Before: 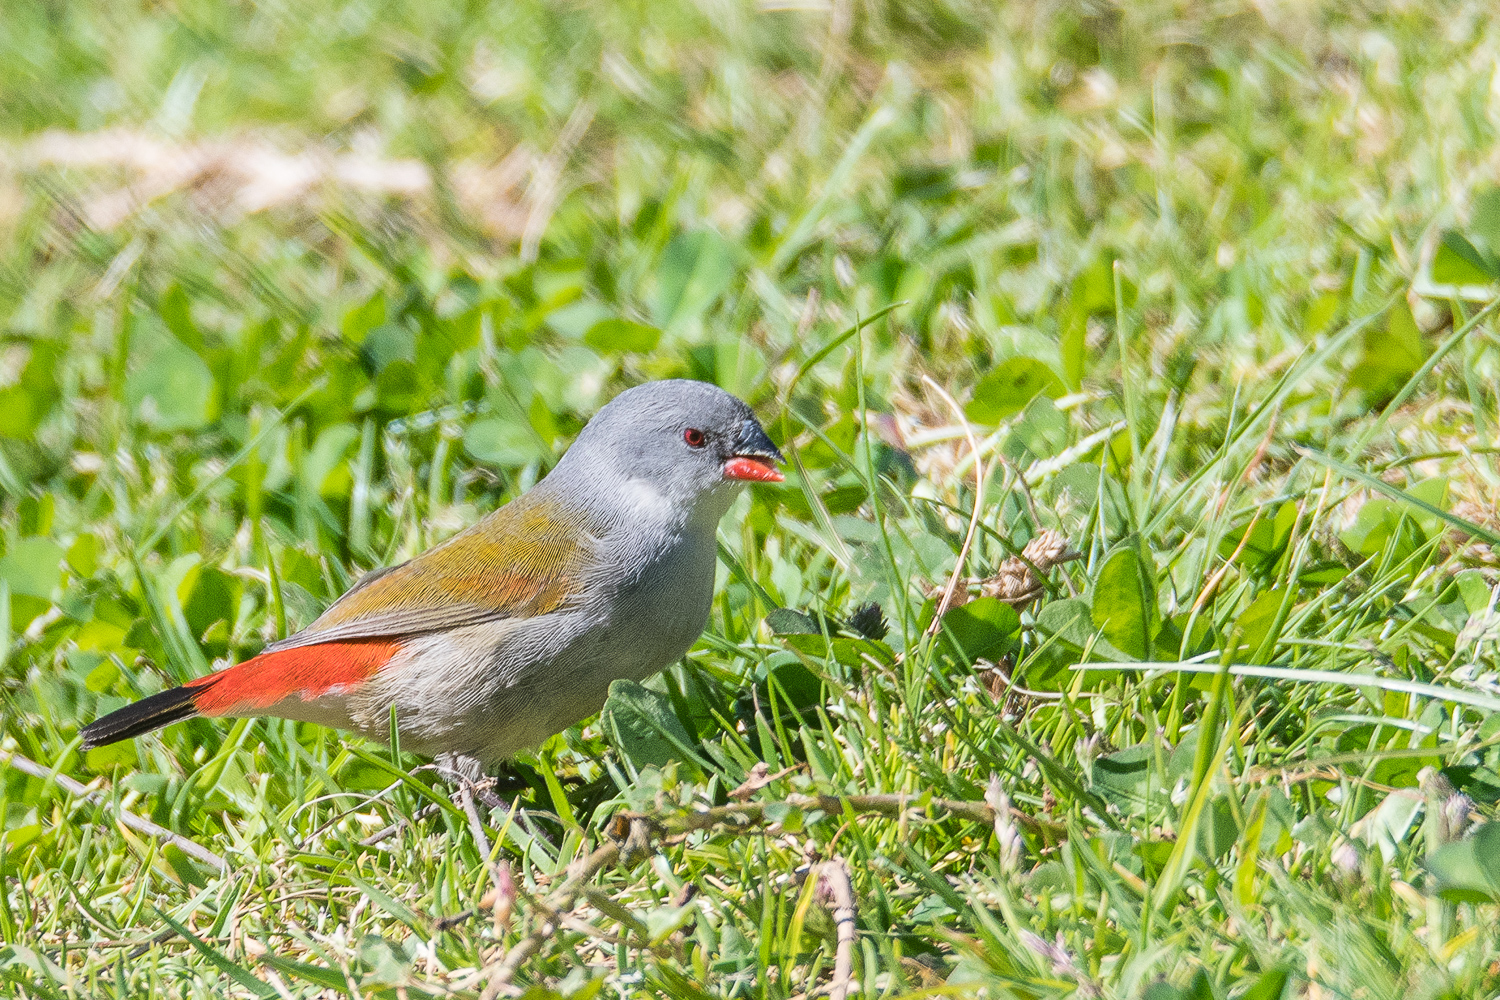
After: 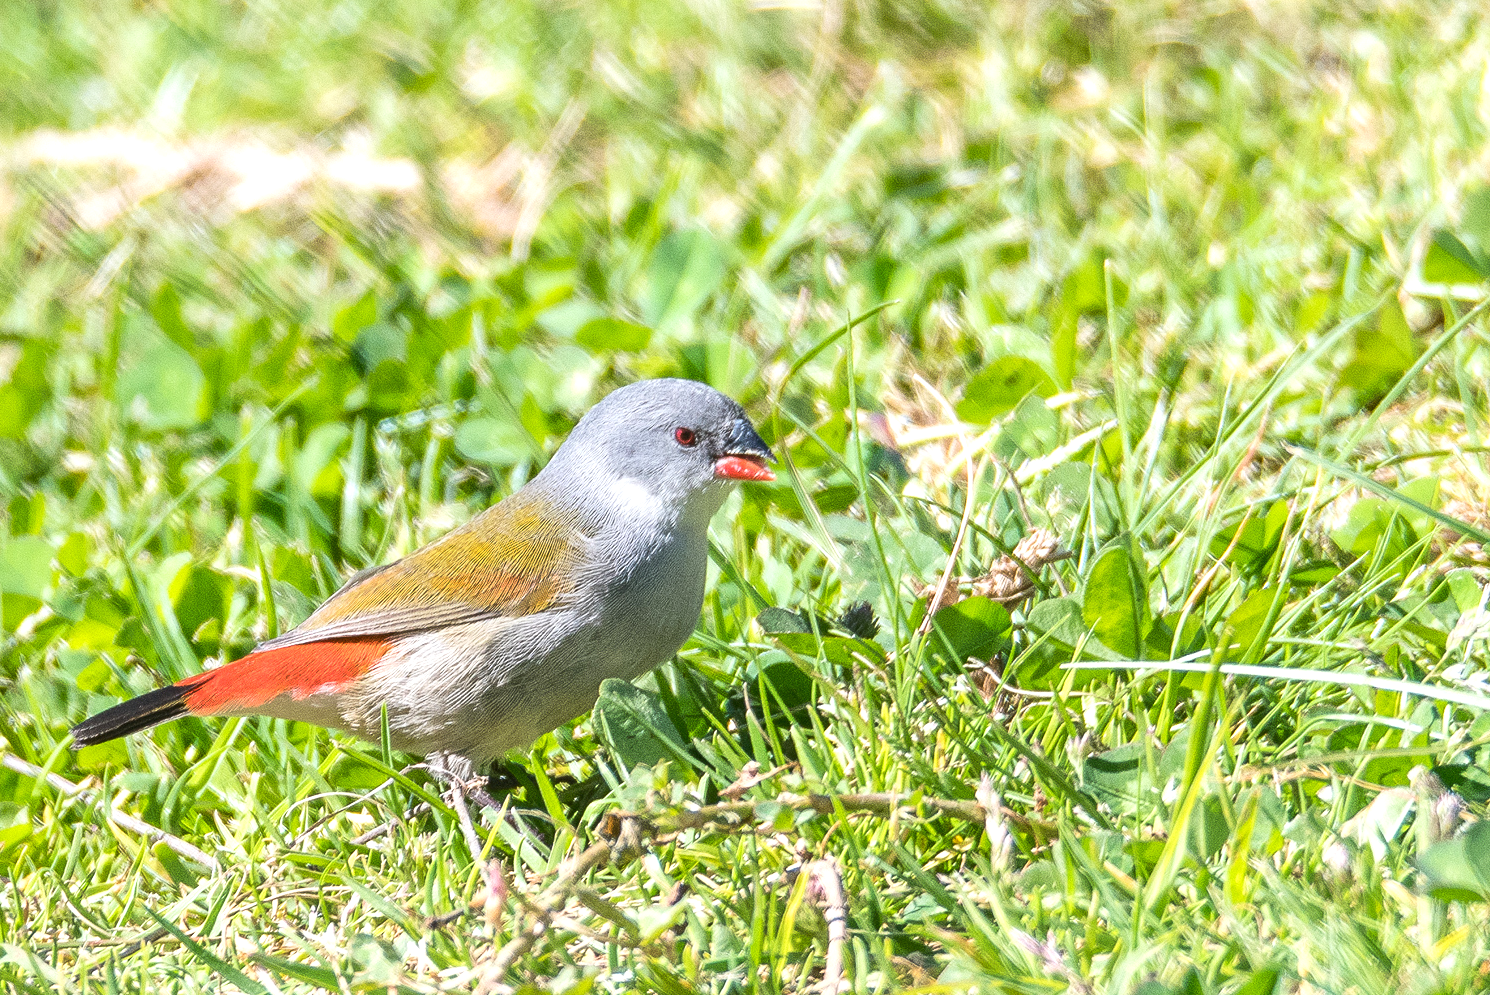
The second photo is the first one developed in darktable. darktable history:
exposure: black level correction 0.001, exposure 0.5 EV, compensate exposure bias true, compensate highlight preservation false
crop and rotate: left 0.614%, top 0.179%, bottom 0.309%
